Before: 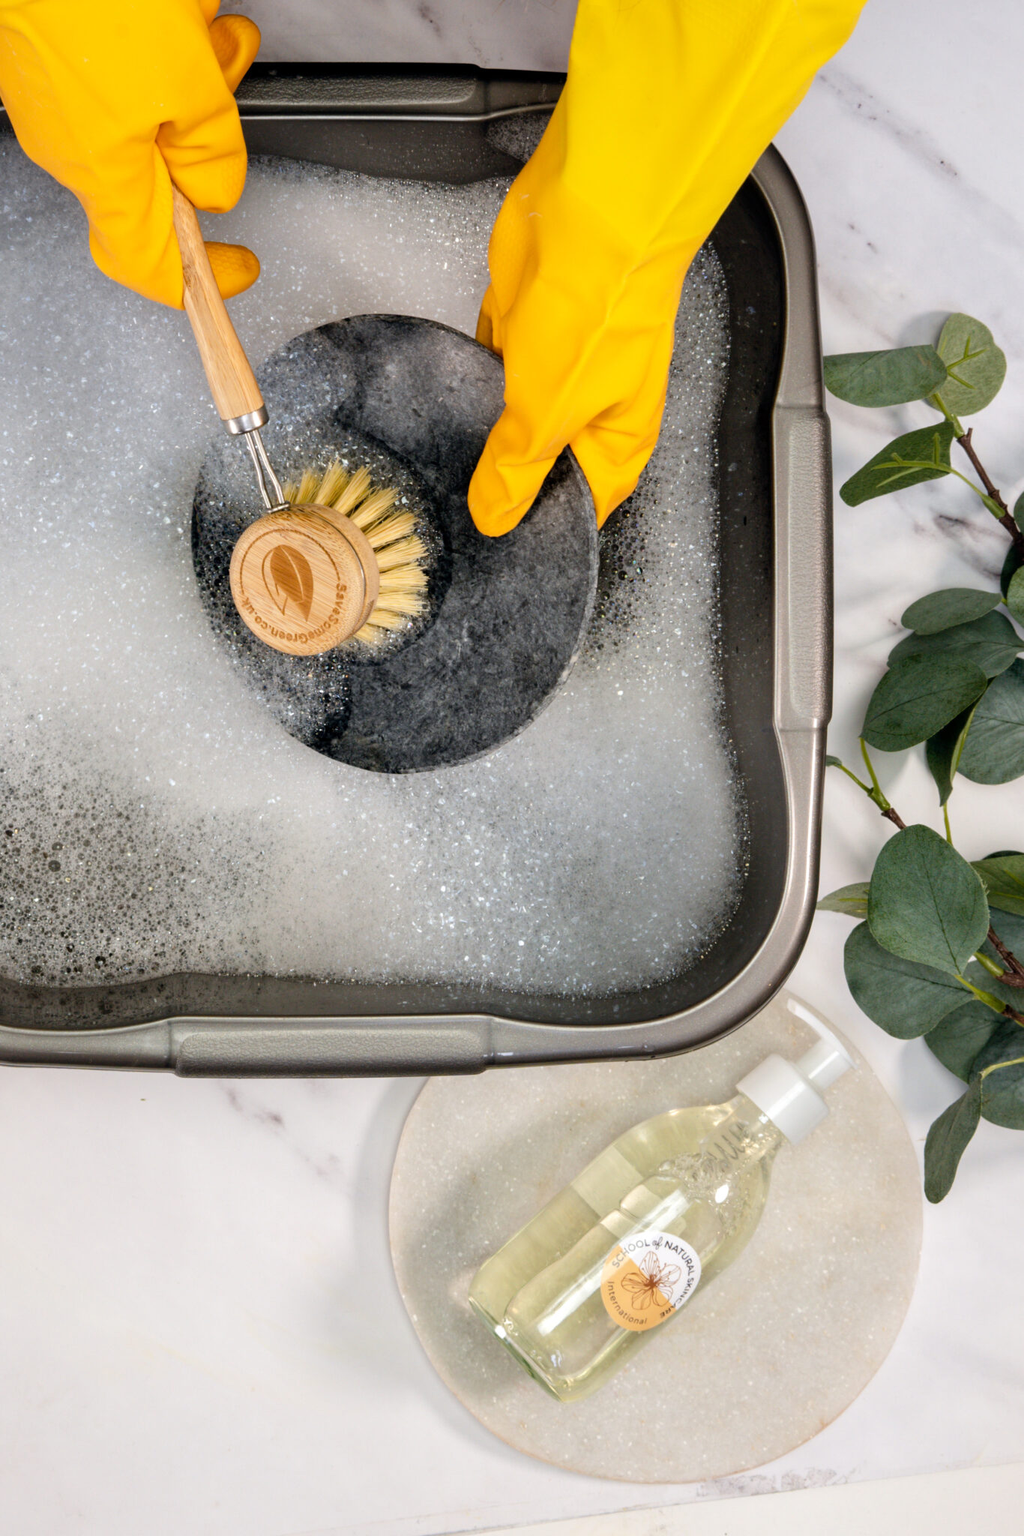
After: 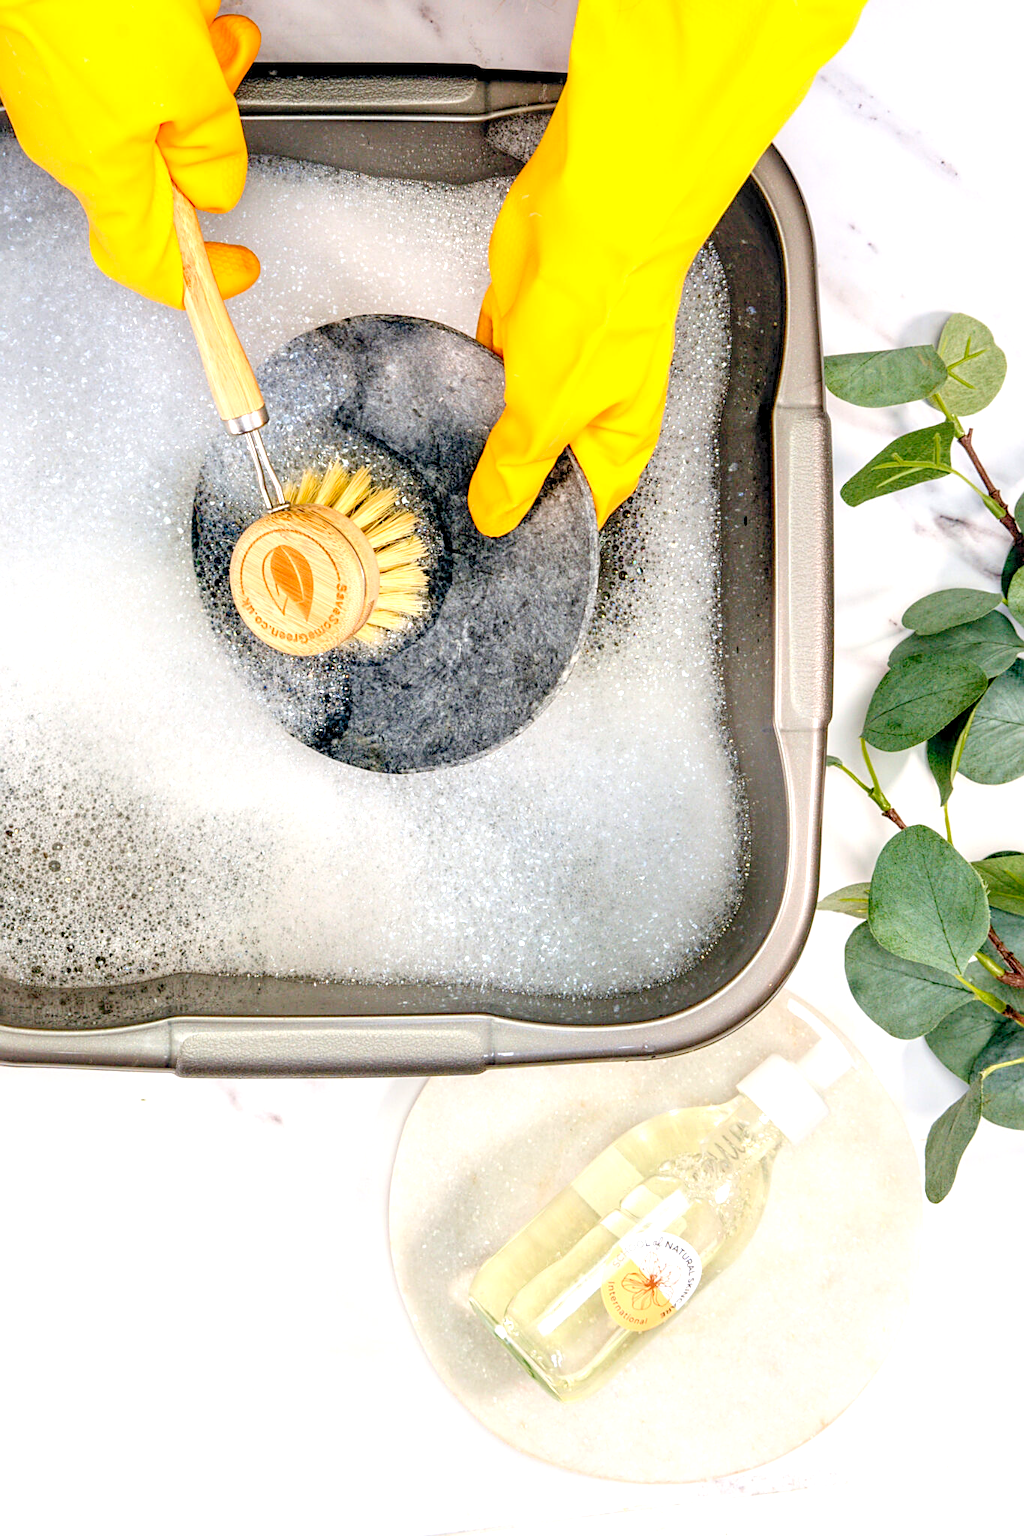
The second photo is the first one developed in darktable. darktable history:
sharpen: on, module defaults
levels: levels [0.008, 0.318, 0.836]
local contrast: highlights 40%, shadows 60%, detail 136%, midtone range 0.514
